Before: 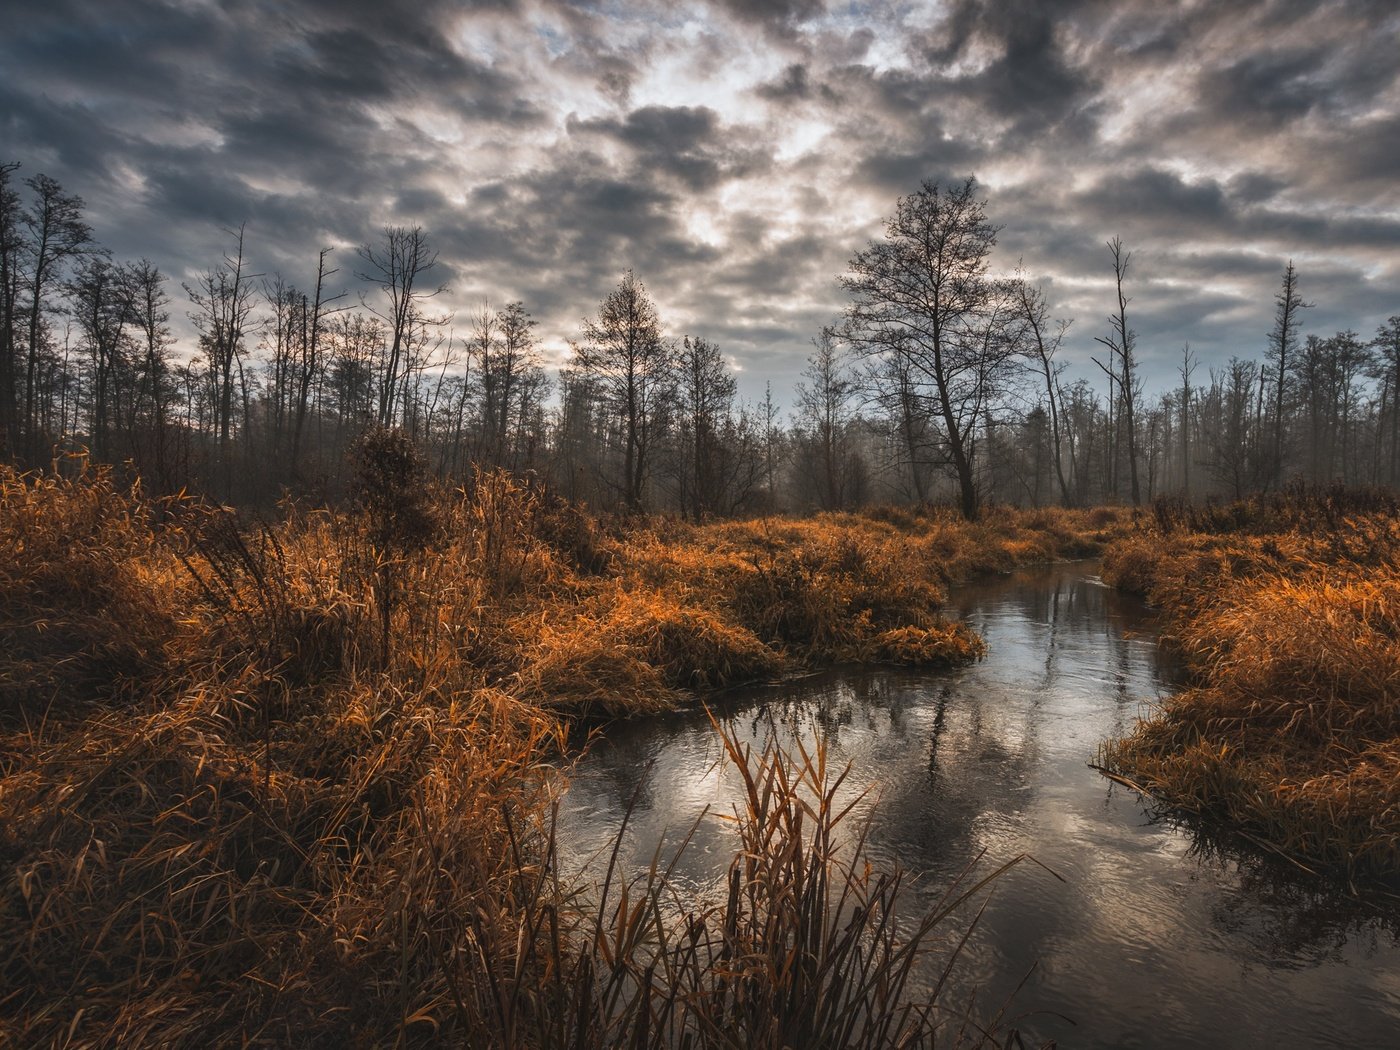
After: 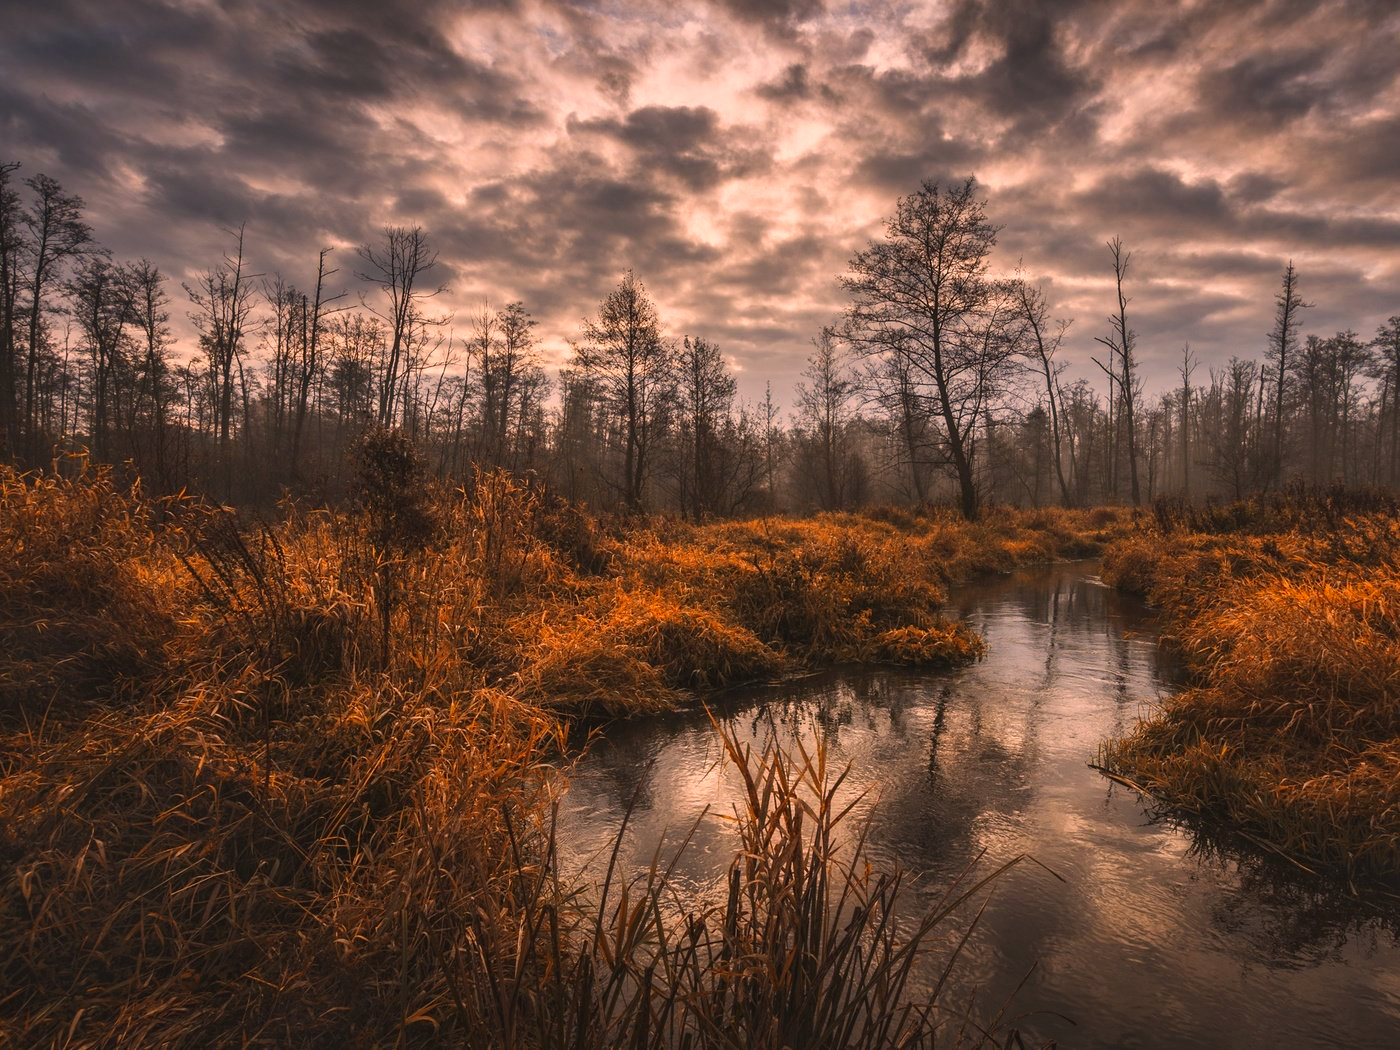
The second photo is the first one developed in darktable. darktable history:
color correction: highlights a* 22.17, highlights b* 21.89
